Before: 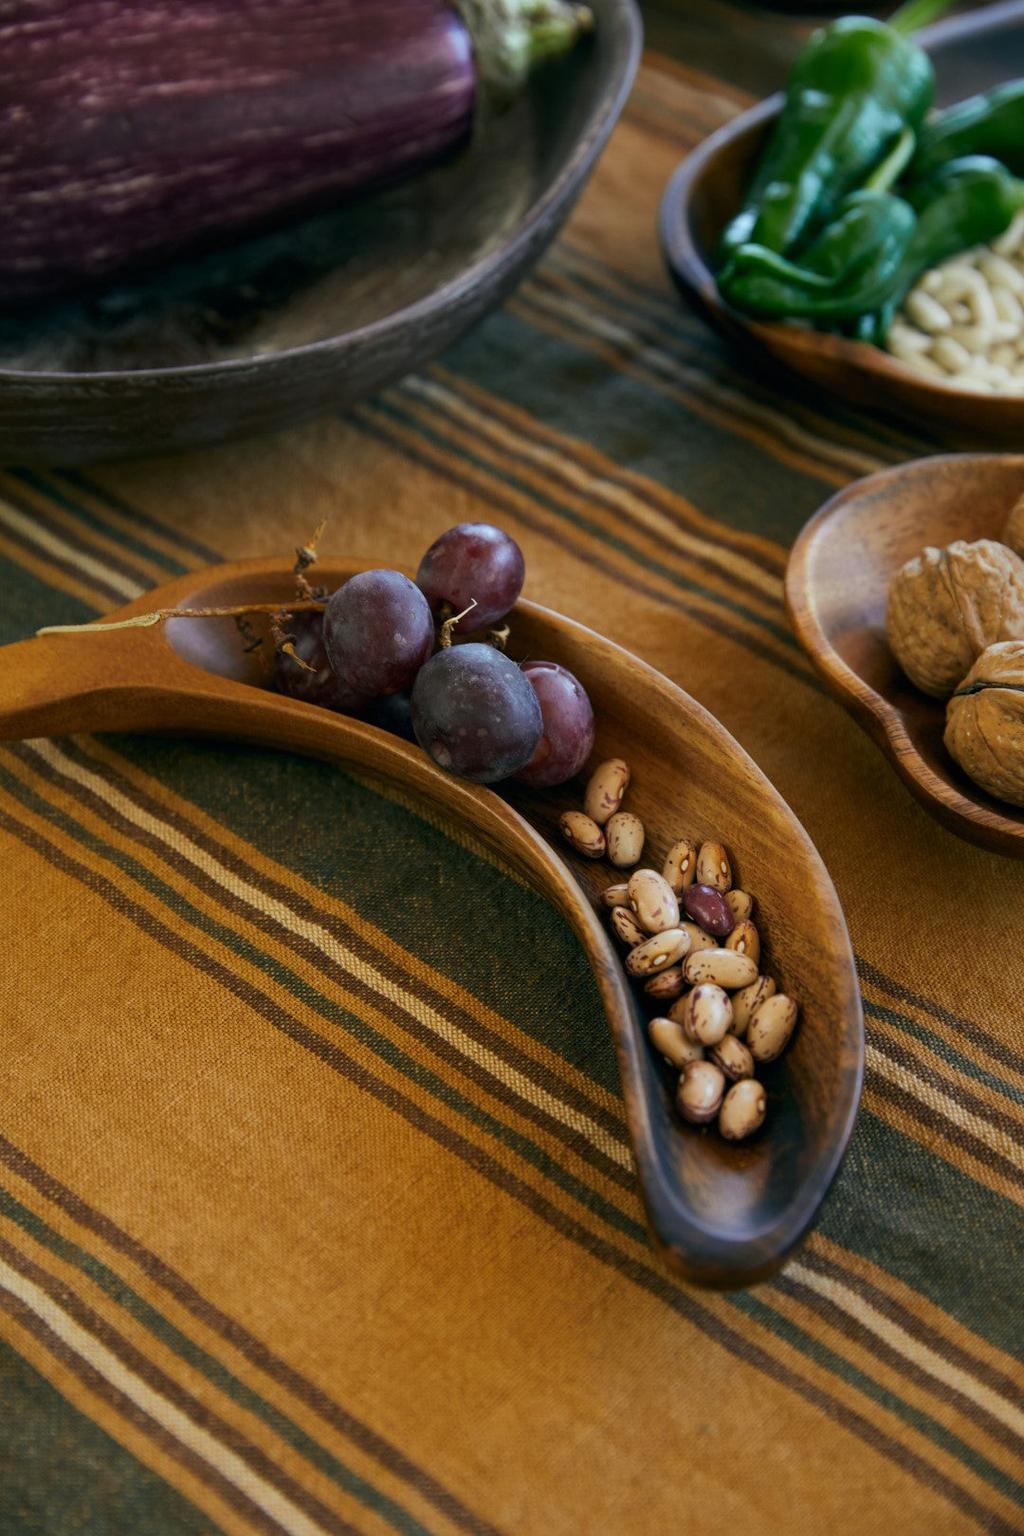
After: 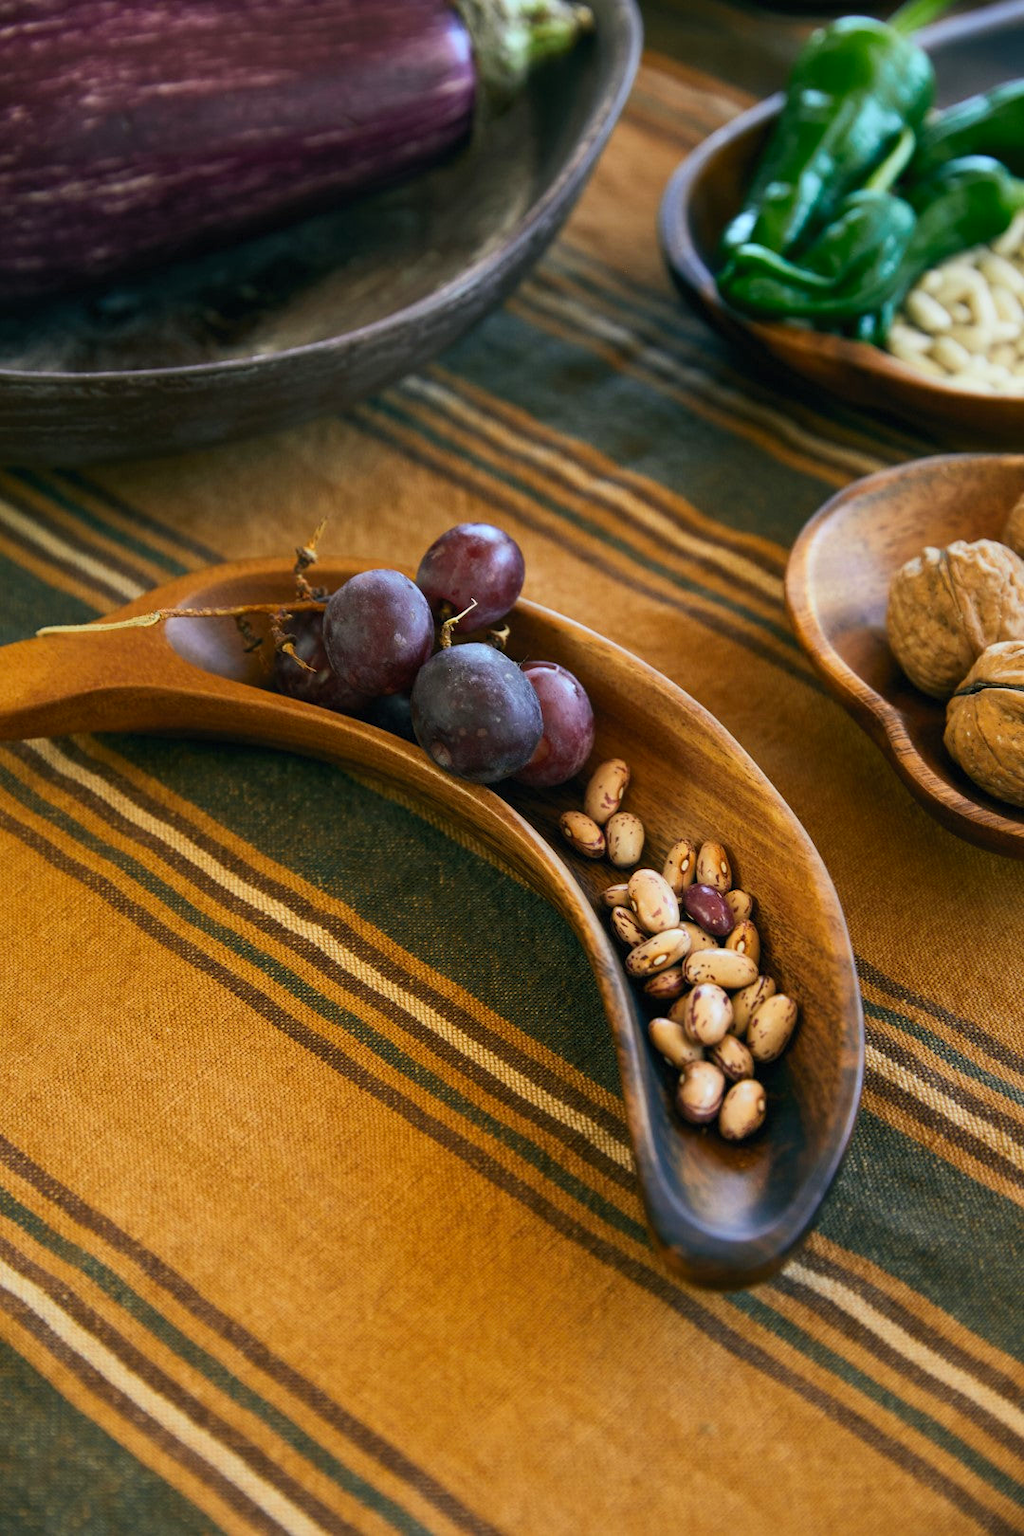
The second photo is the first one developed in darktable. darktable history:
contrast brightness saturation: contrast 0.195, brightness 0.162, saturation 0.22
